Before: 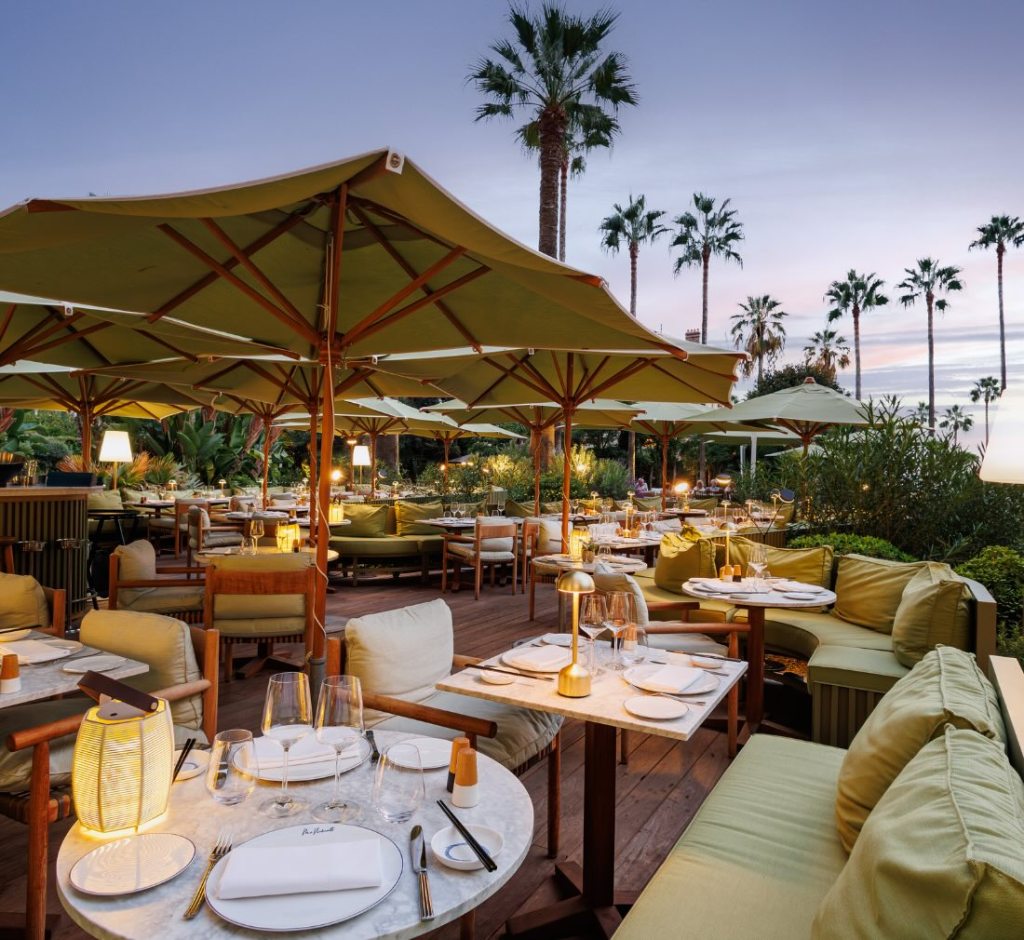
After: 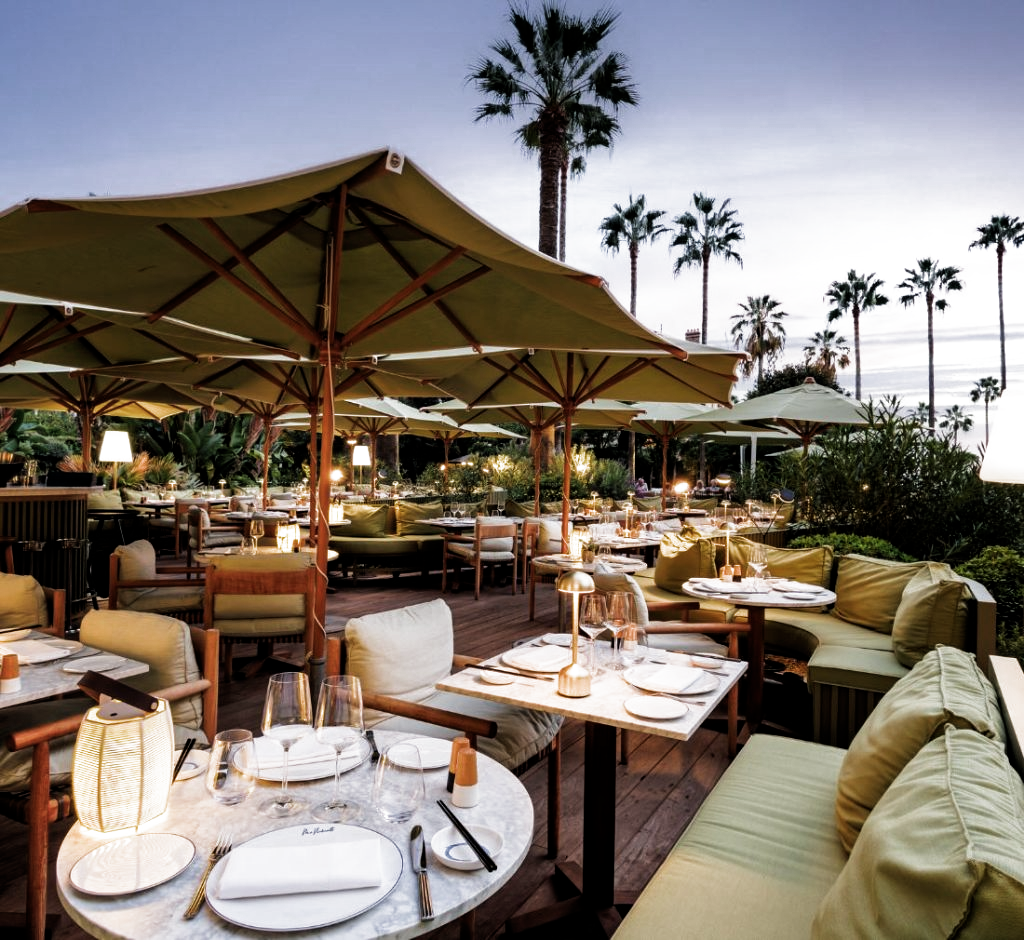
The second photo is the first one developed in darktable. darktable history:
shadows and highlights: radius 267.4, soften with gaussian
filmic rgb: black relative exposure -8.27 EV, white relative exposure 2.2 EV, target white luminance 99.964%, hardness 7.16, latitude 74.3%, contrast 1.321, highlights saturation mix -1.92%, shadows ↔ highlights balance 29.82%, color science v4 (2020)
